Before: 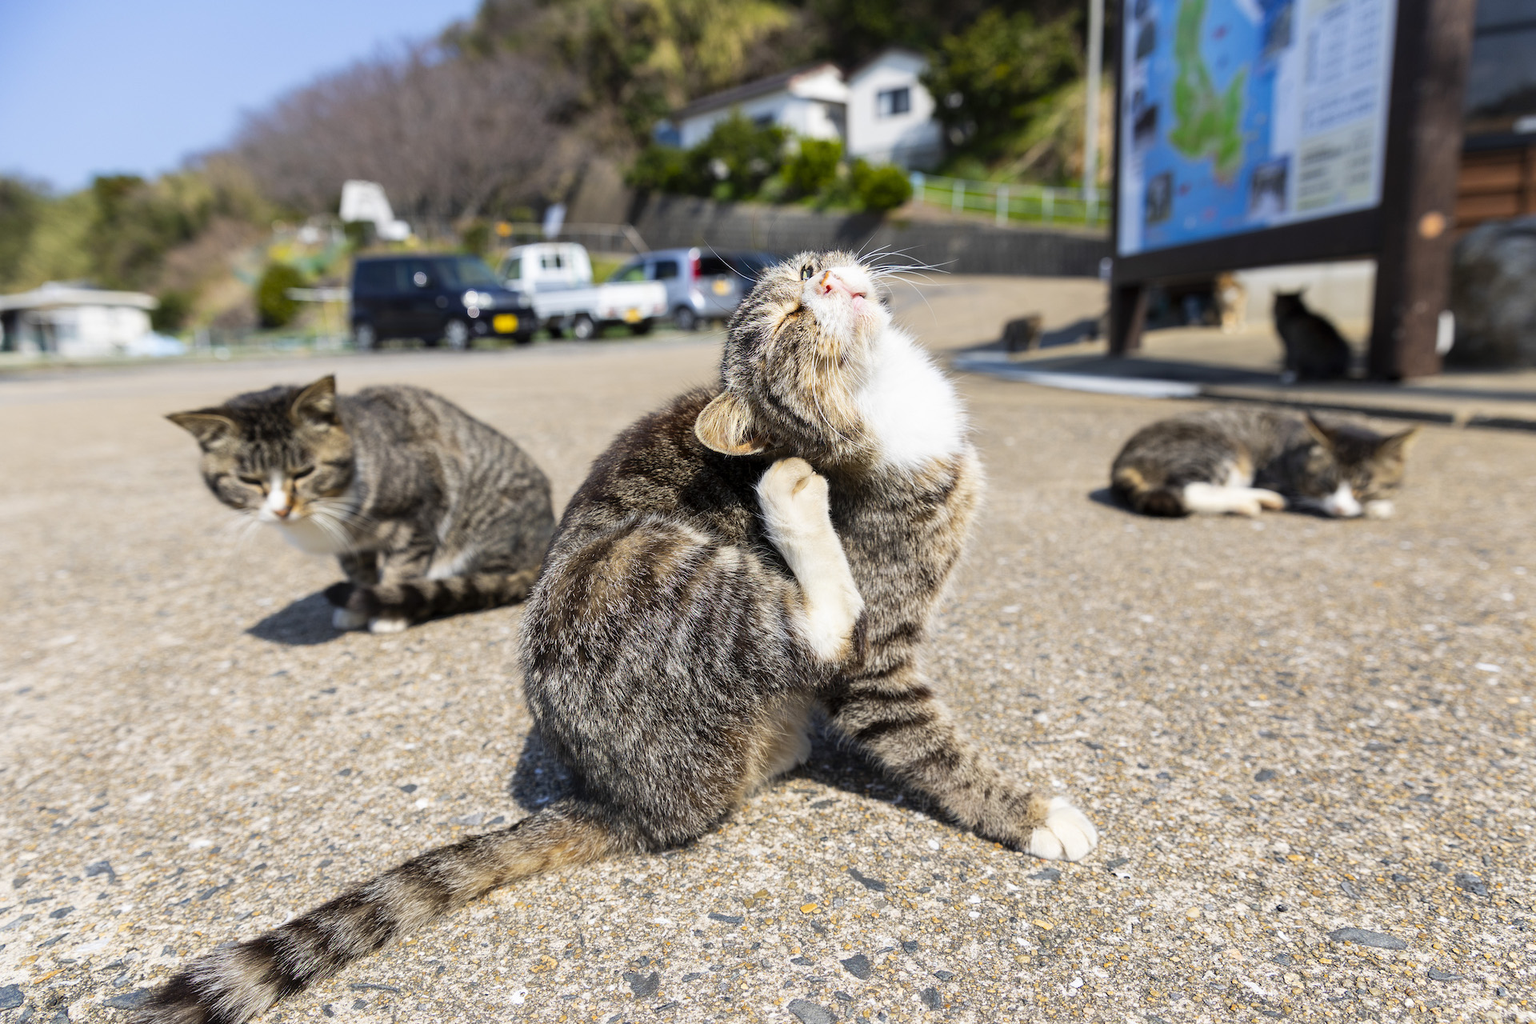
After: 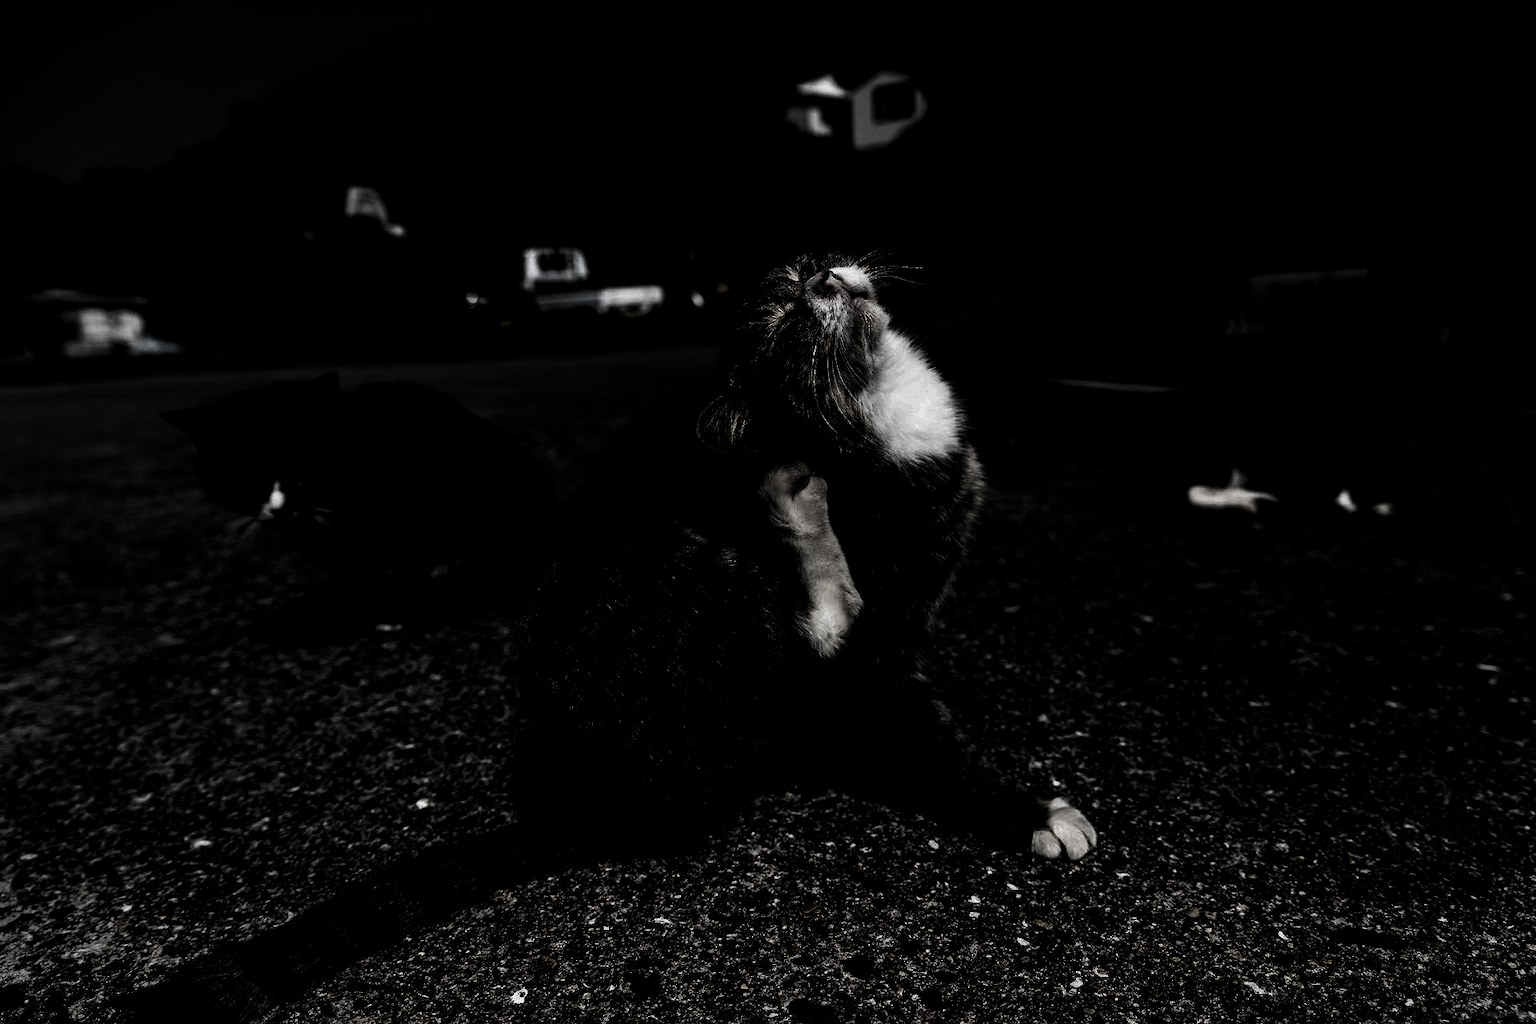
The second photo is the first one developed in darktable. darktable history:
vignetting: on, module defaults
levels: levels [0.721, 0.937, 0.997]
